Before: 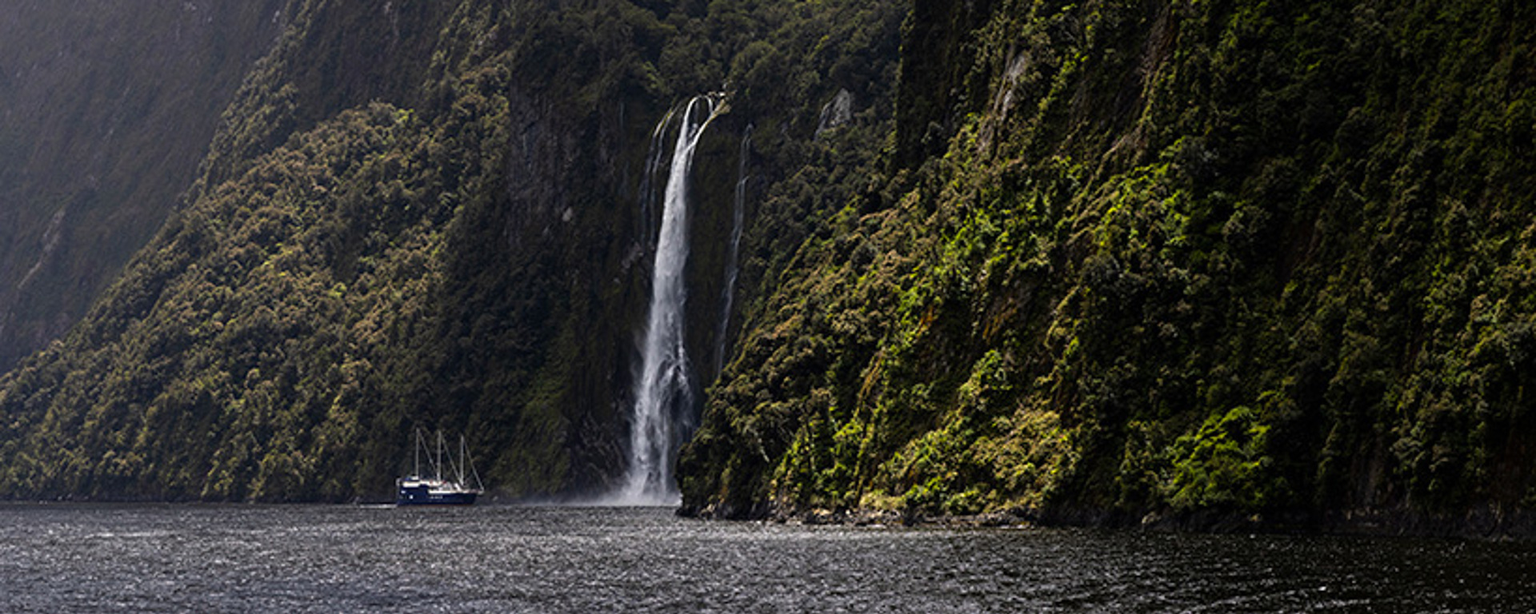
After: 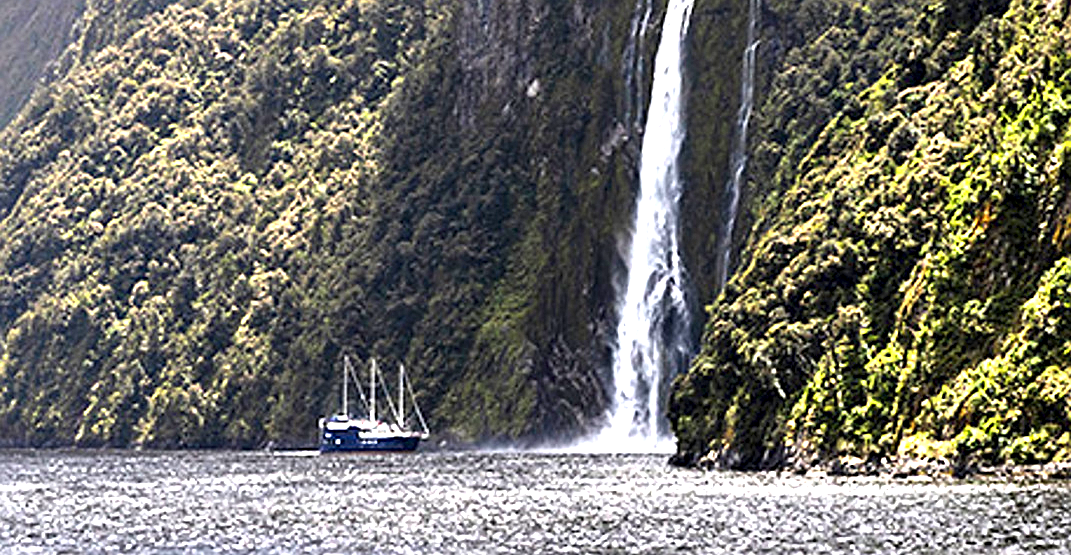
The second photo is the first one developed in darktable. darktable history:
exposure: black level correction 0, exposure 2.092 EV, compensate highlight preservation false
sharpen: on, module defaults
tone equalizer: on, module defaults
contrast equalizer: y [[0.6 ×6], [0.55 ×6], [0 ×6], [0 ×6], [0 ×6]], mix 0.597
crop: left 9.209%, top 23.44%, right 34.989%, bottom 4.233%
